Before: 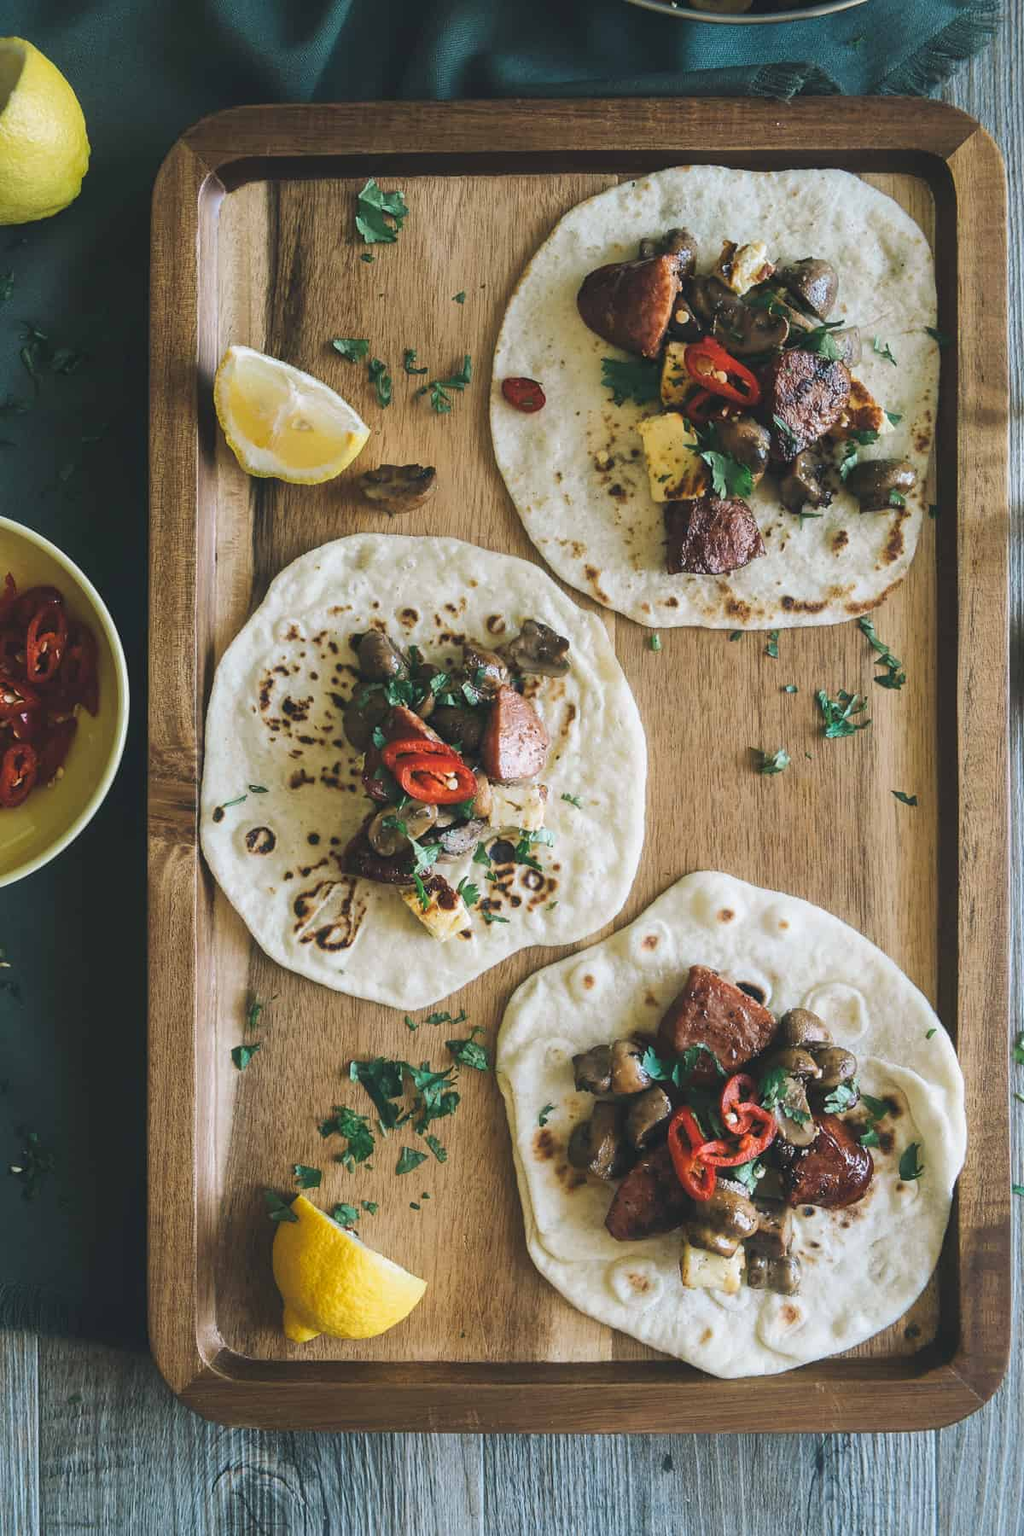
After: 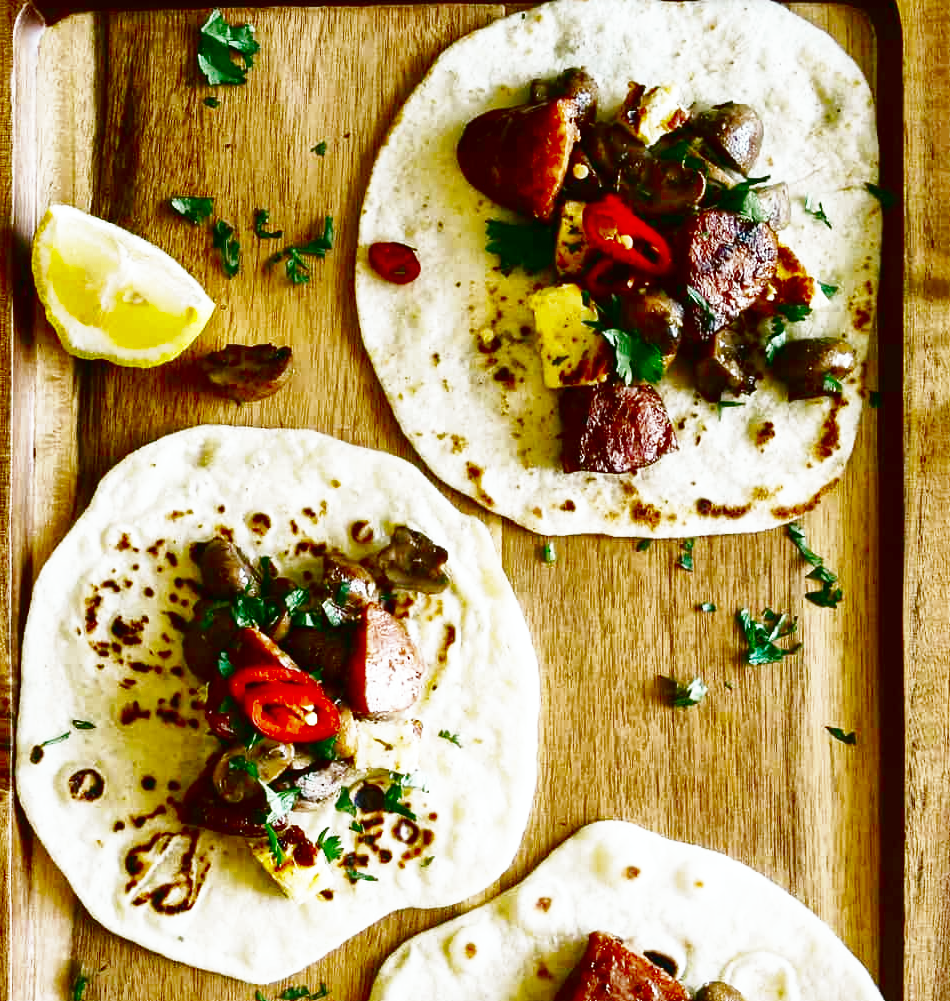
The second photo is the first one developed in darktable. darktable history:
color correction: highlights a* -0.568, highlights b* 0.161, shadows a* 4.89, shadows b* 20.09
crop: left 18.261%, top 11.128%, right 2.505%, bottom 33.236%
color balance rgb: perceptual saturation grading › global saturation 19.402%, perceptual brilliance grading › global brilliance 15.387%, perceptual brilliance grading › shadows -35.162%, contrast -10.611%
contrast brightness saturation: contrast 0.09, brightness -0.571, saturation 0.174
shadows and highlights: on, module defaults
base curve: curves: ch0 [(0, 0) (0.007, 0.004) (0.027, 0.03) (0.046, 0.07) (0.207, 0.54) (0.442, 0.872) (0.673, 0.972) (1, 1)], preserve colors none
